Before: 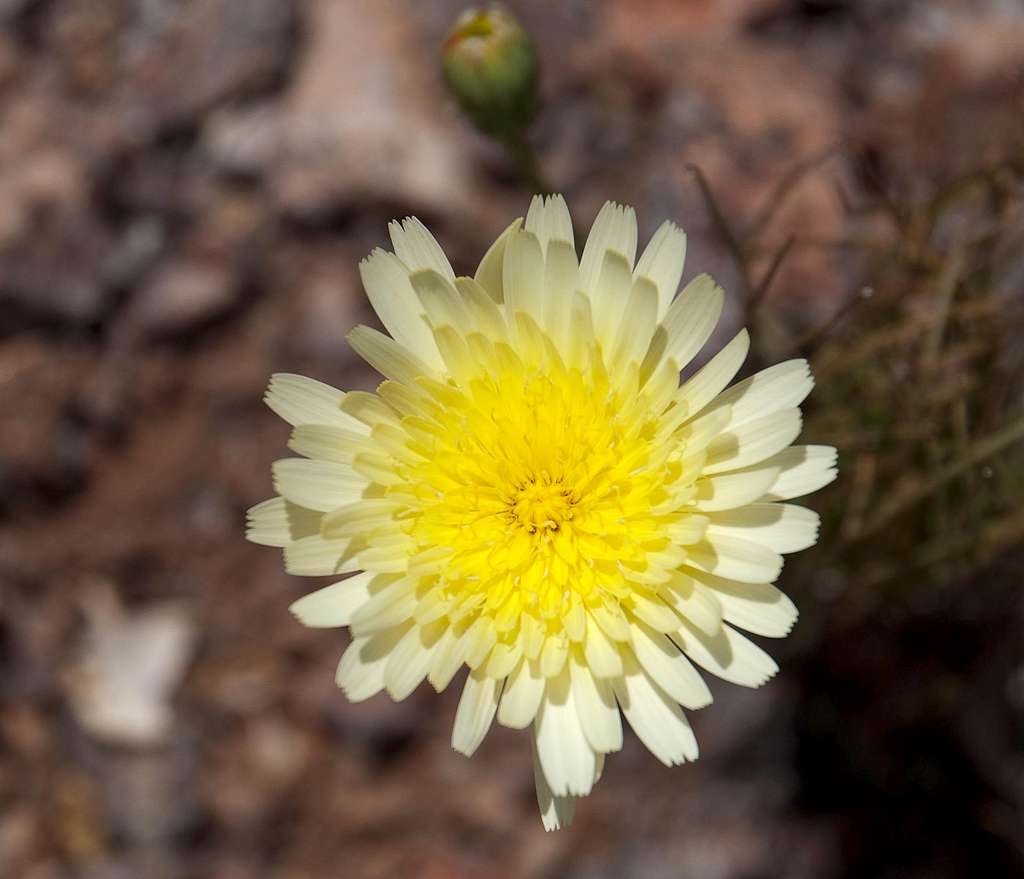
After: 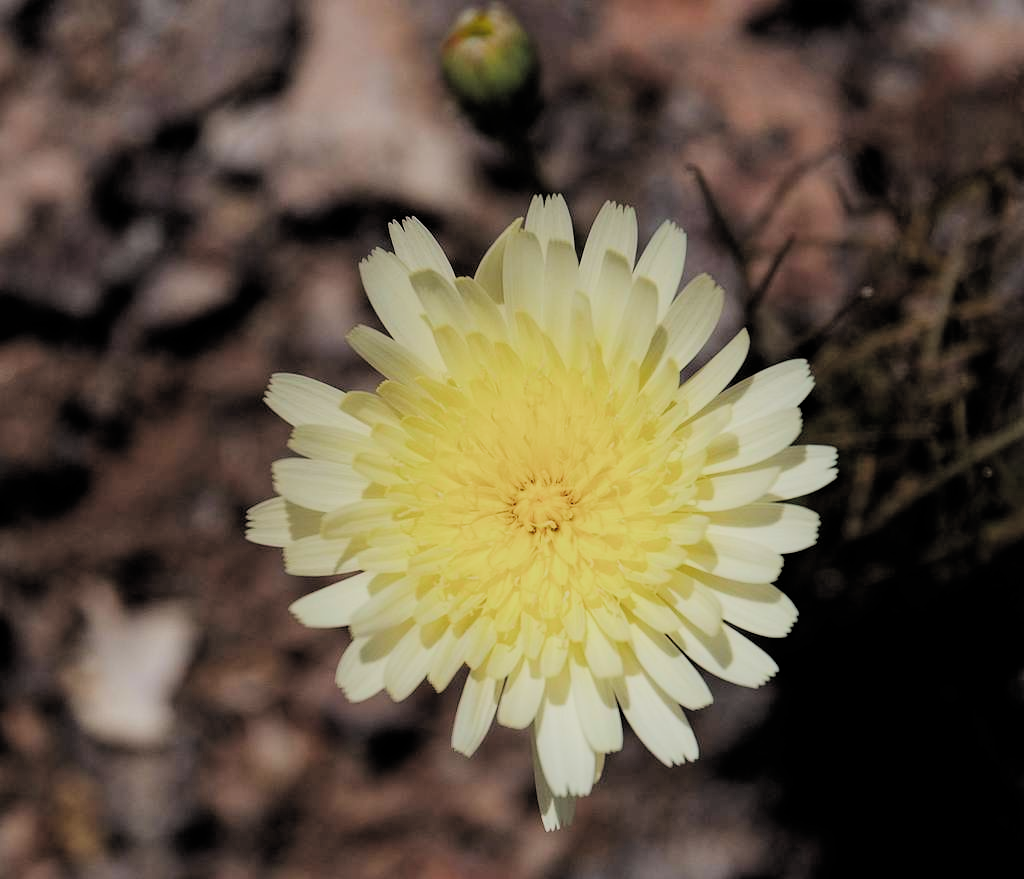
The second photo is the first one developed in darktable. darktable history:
filmic rgb: black relative exposure -4.24 EV, white relative exposure 5.15 EV, hardness 2.11, contrast 1.158, color science v4 (2020)
